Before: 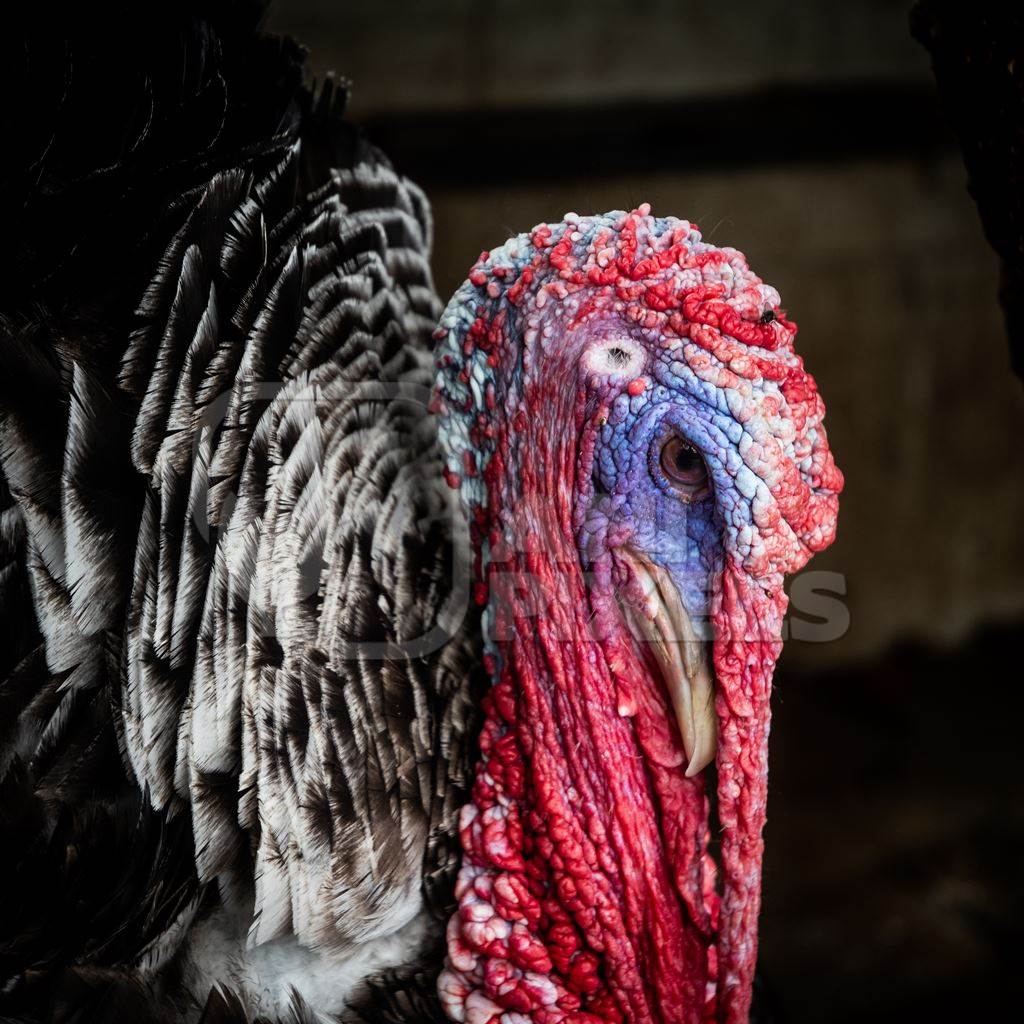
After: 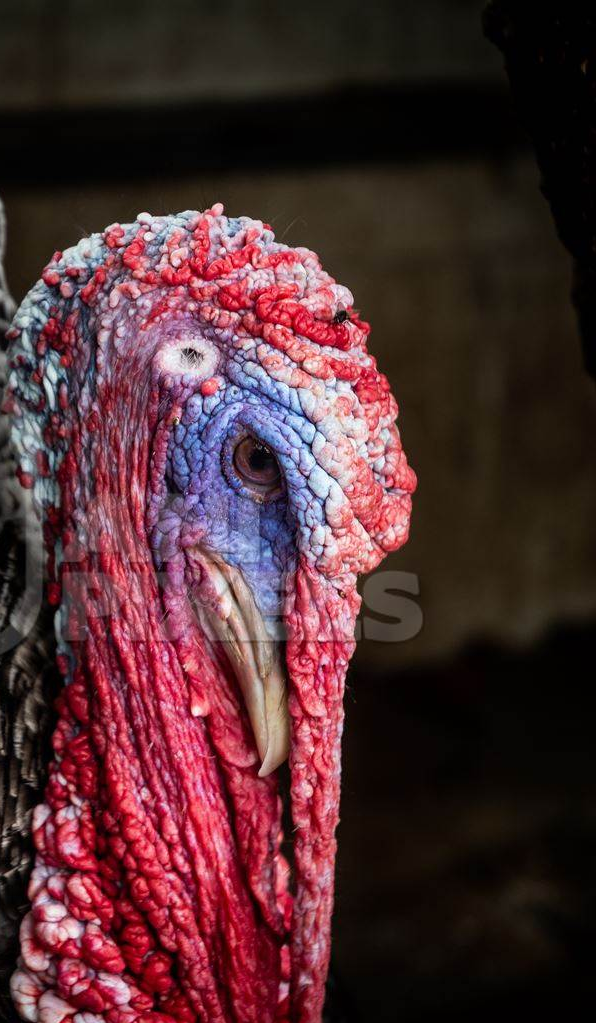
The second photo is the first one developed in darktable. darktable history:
crop: left 41.773%
